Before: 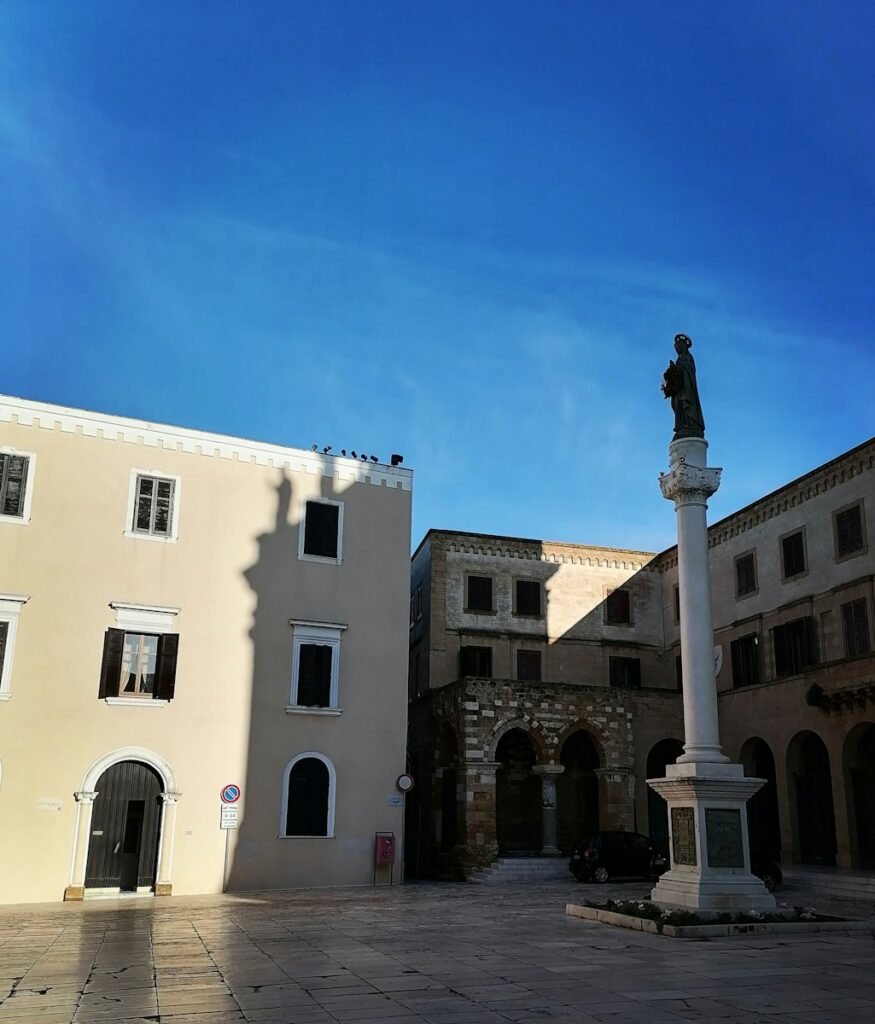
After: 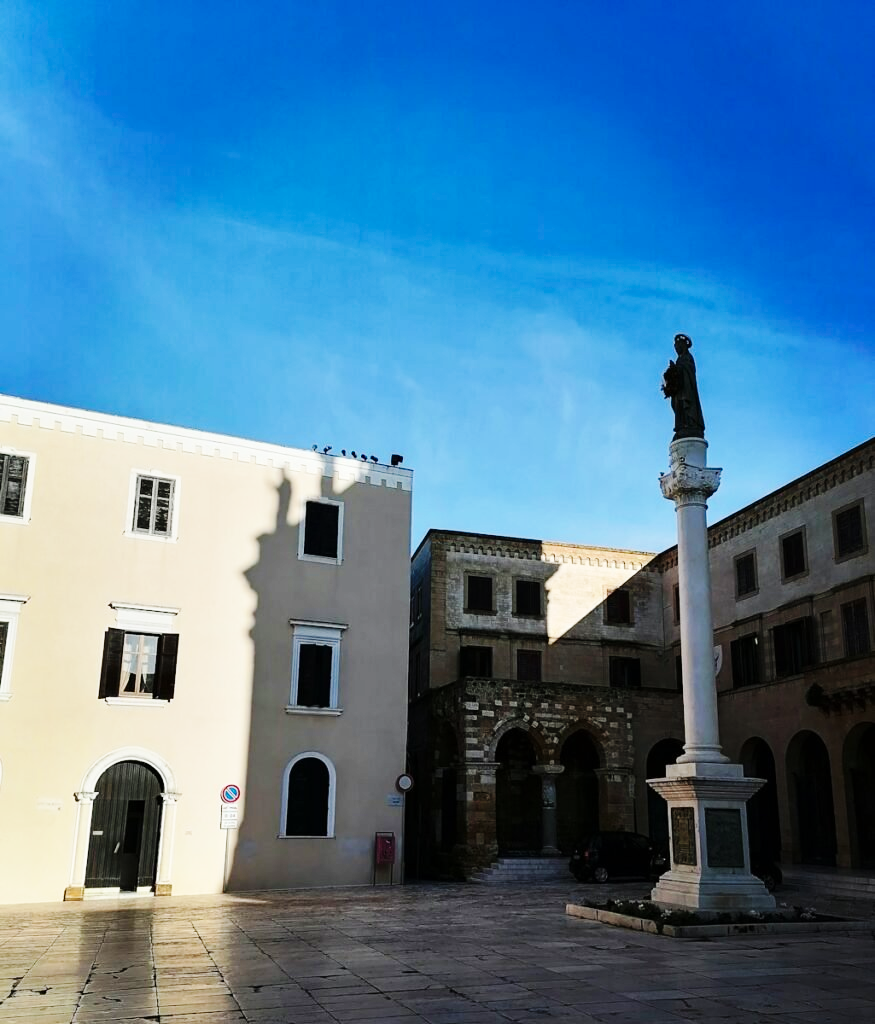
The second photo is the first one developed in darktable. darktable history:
base curve: curves: ch0 [(0, 0) (0.032, 0.025) (0.121, 0.166) (0.206, 0.329) (0.605, 0.79) (1, 1)], preserve colors none
tone equalizer: on, module defaults
